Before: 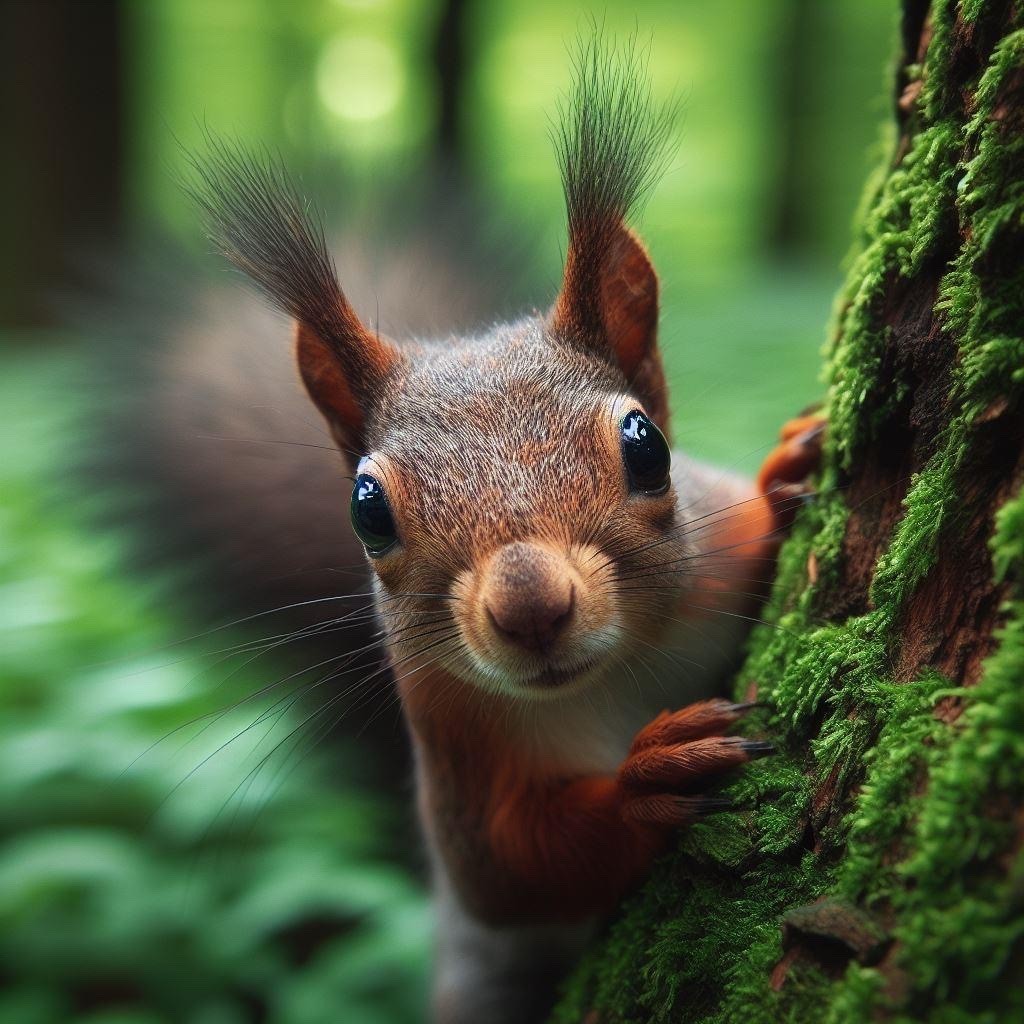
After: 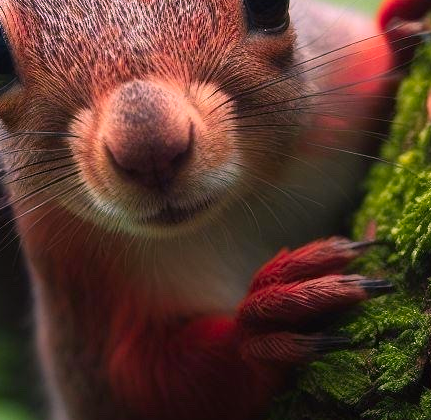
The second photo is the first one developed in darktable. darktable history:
crop: left 37.221%, top 45.169%, right 20.63%, bottom 13.777%
white balance: red 1.004, blue 1.096
color correction: highlights a* 11.96, highlights b* 11.58
color zones: curves: ch1 [(0.235, 0.558) (0.75, 0.5)]; ch2 [(0.25, 0.462) (0.749, 0.457)], mix 40.67%
